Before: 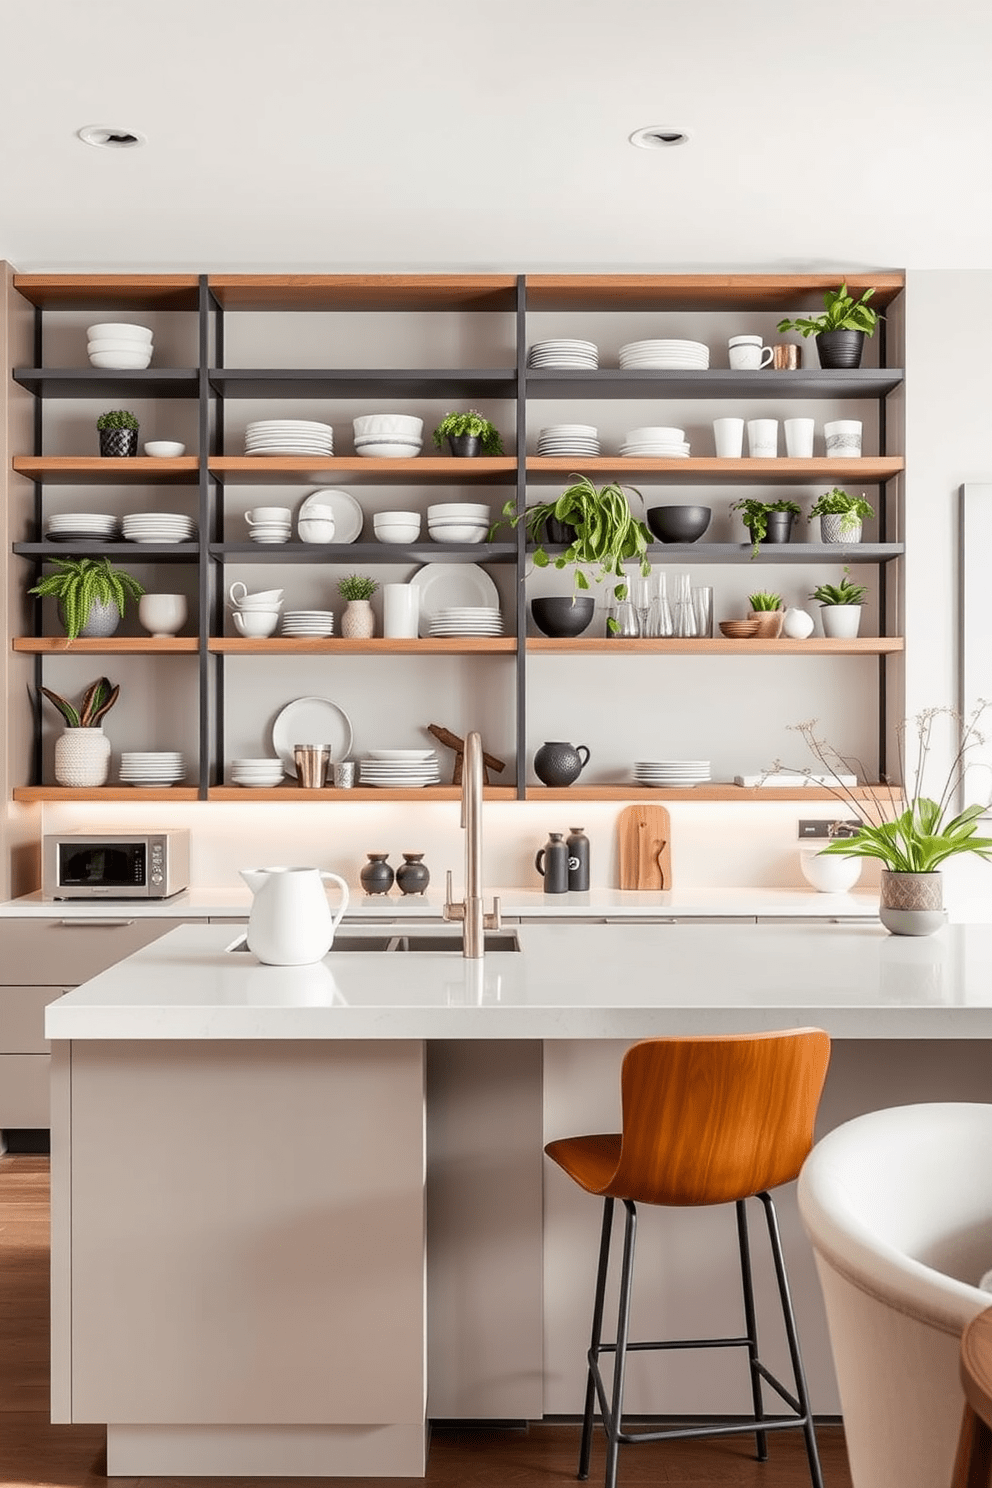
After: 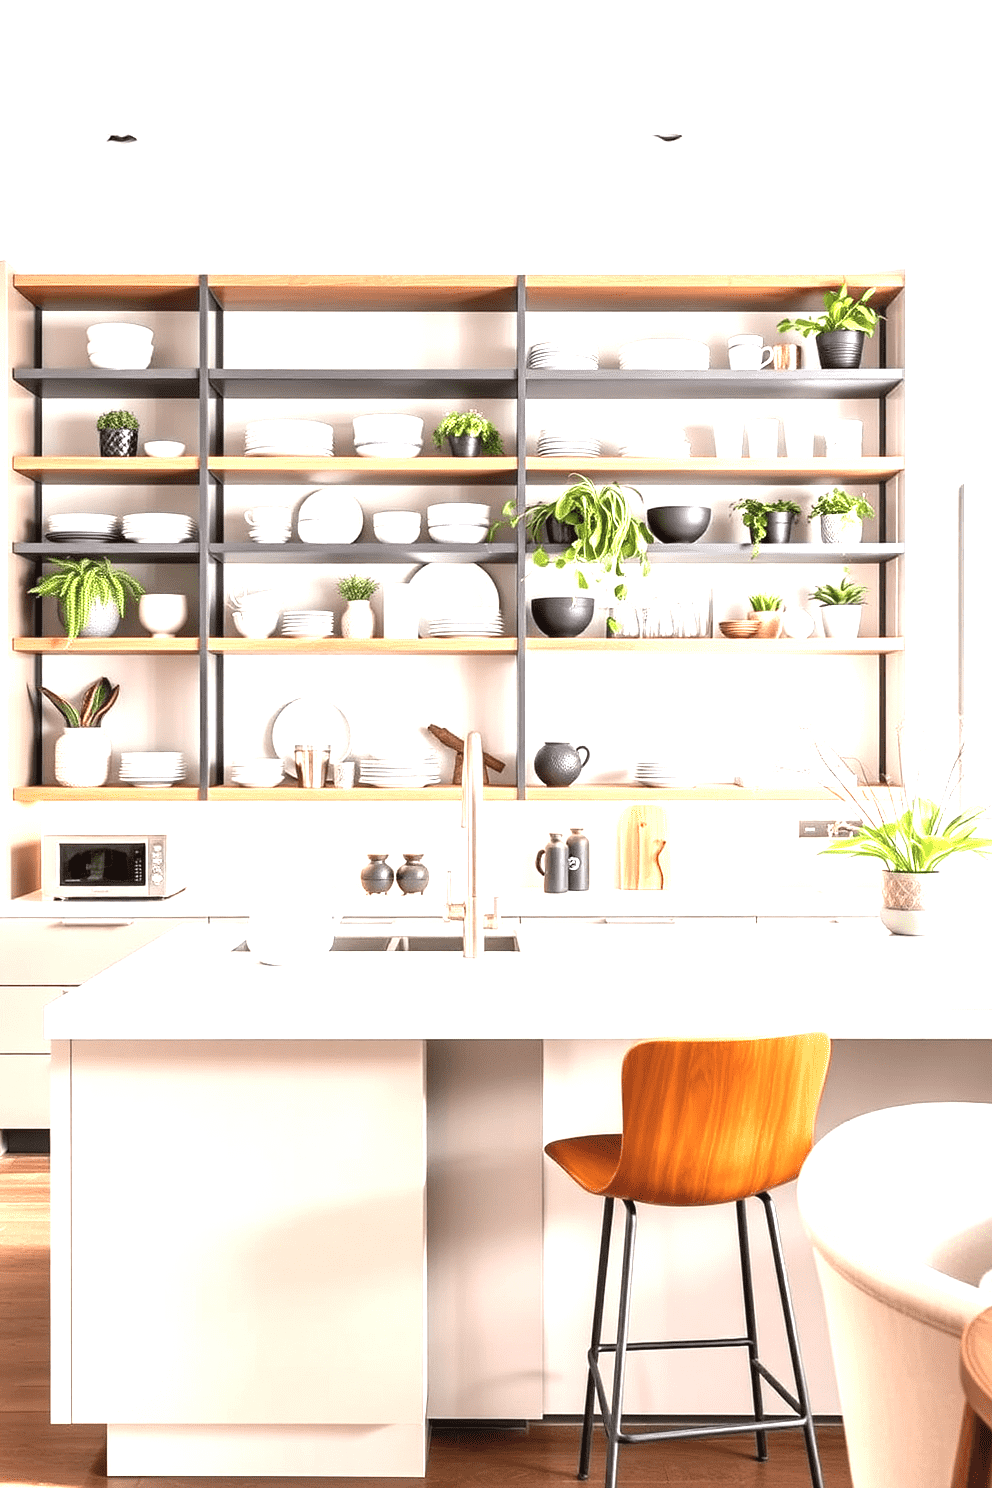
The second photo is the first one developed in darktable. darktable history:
exposure: black level correction 0, exposure 1.667 EV, compensate highlight preservation false
contrast brightness saturation: saturation -0.063
